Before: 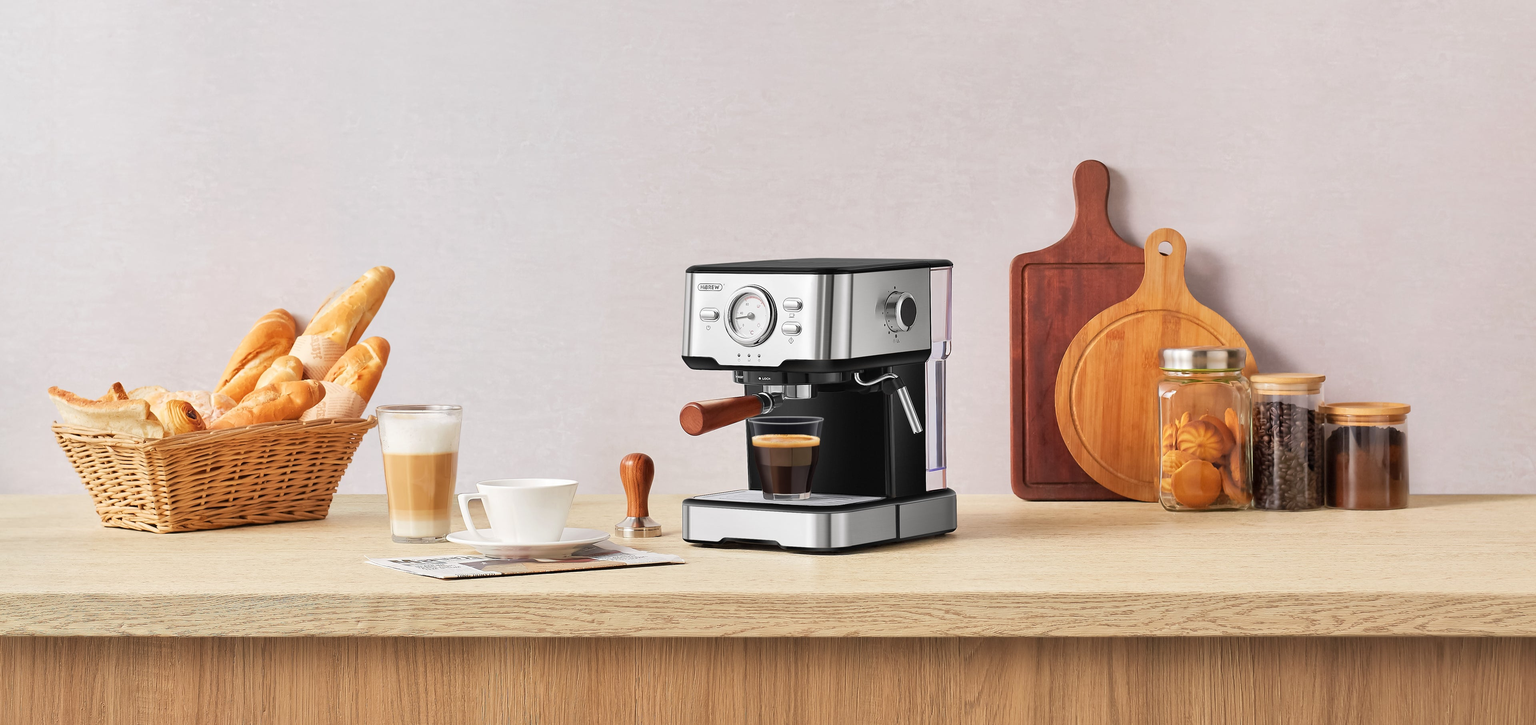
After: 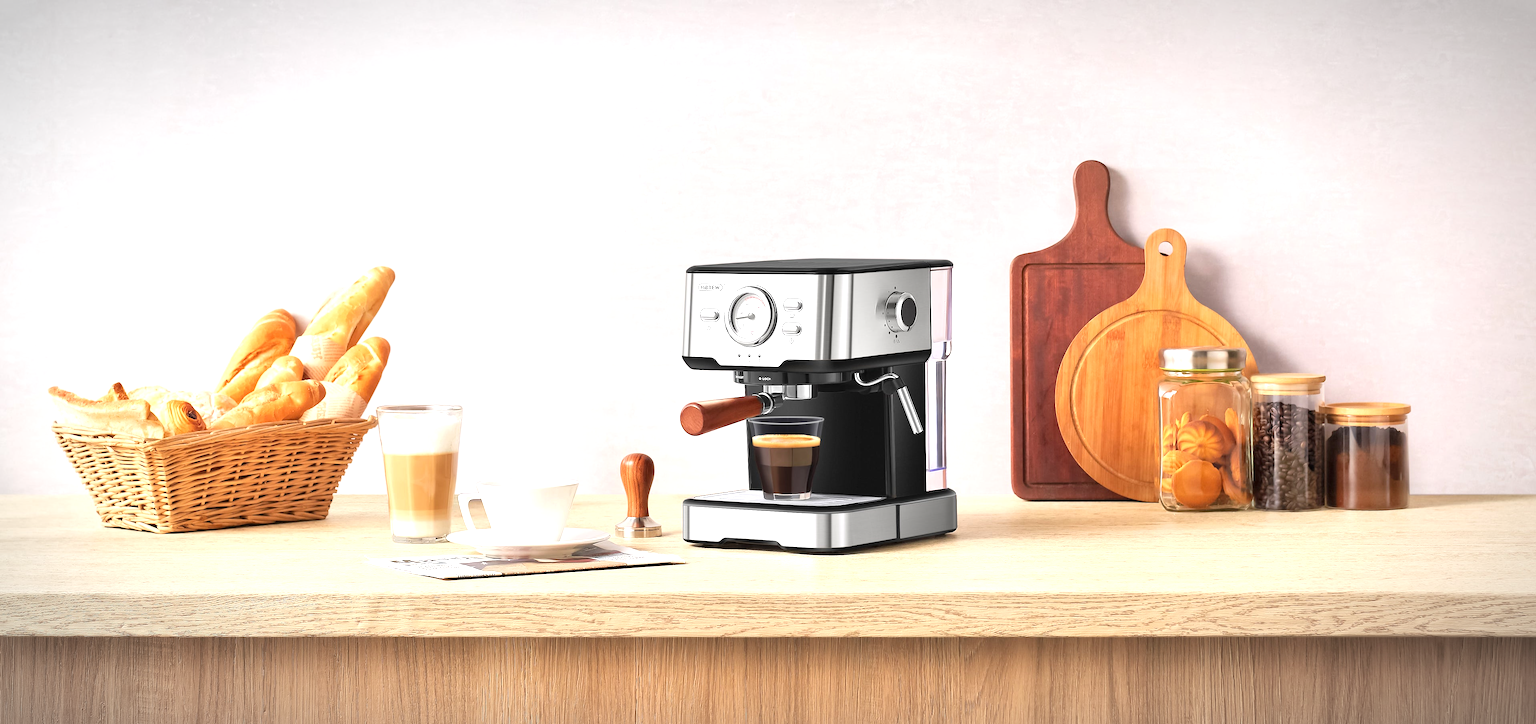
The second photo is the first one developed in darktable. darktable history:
vignetting: fall-off start 87%, automatic ratio true
exposure: black level correction 0, exposure 0.7 EV, compensate exposure bias true, compensate highlight preservation false
